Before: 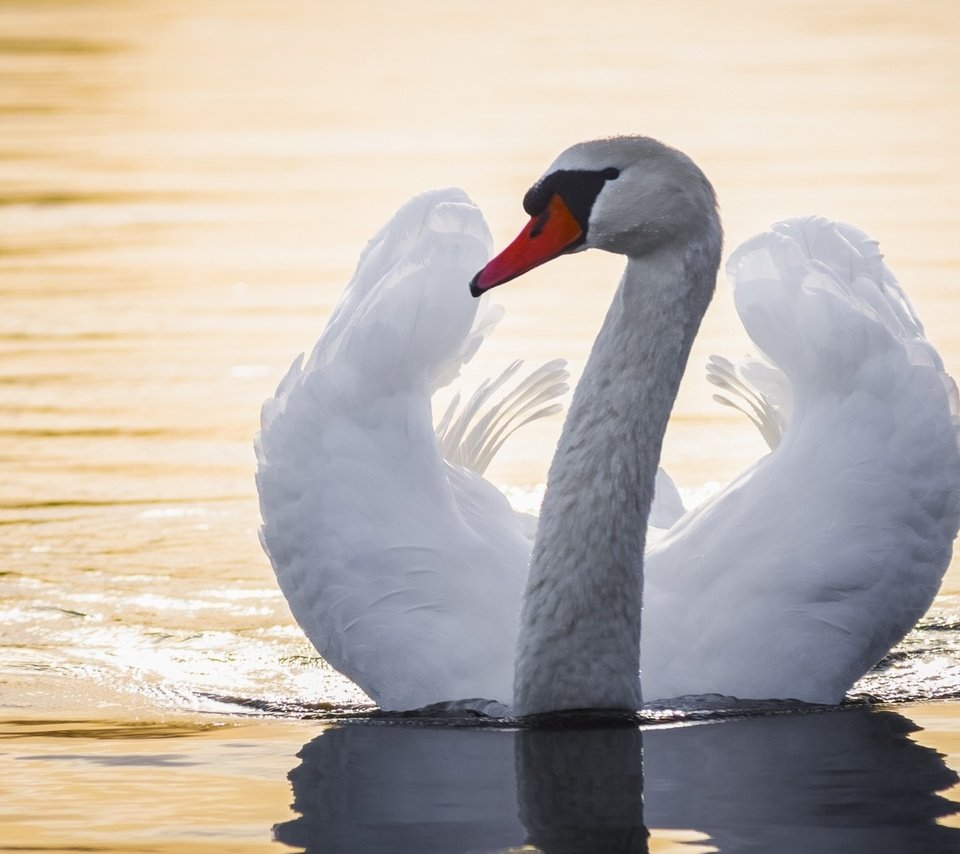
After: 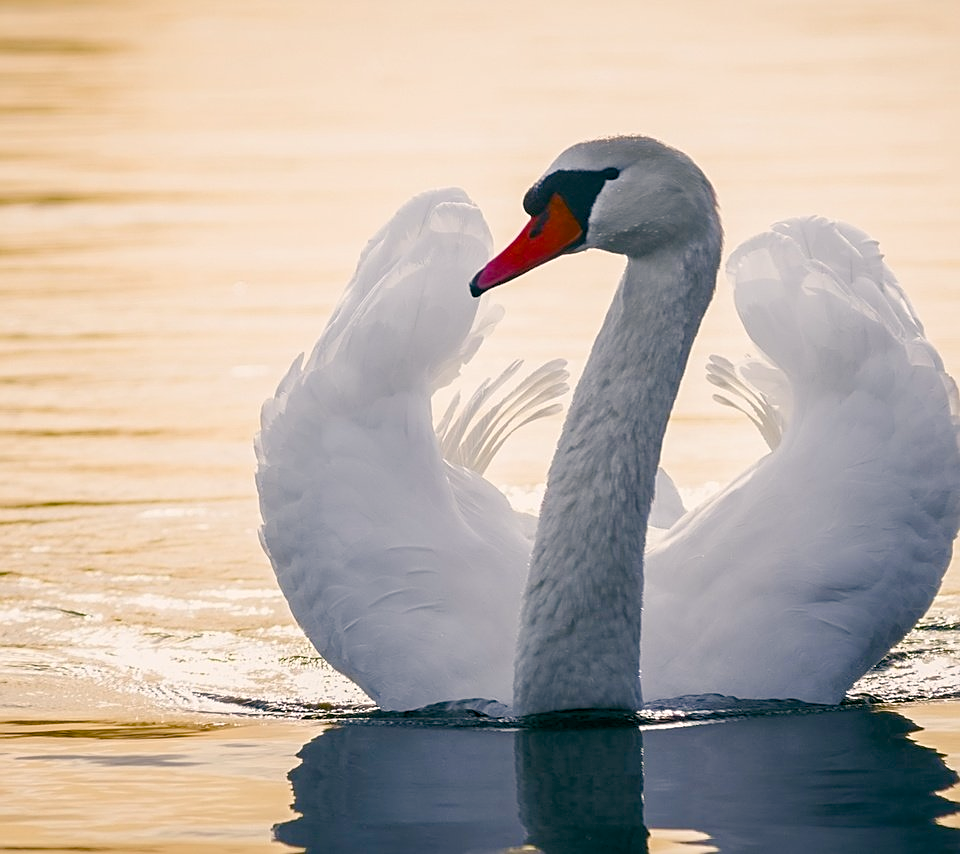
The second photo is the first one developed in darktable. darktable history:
color balance rgb: shadows lift › chroma 2.052%, shadows lift › hue 249.62°, highlights gain › chroma 3.004%, highlights gain › hue 60.26°, global offset › luminance -0.311%, global offset › chroma 0.111%, global offset › hue 167.8°, perceptual saturation grading › global saturation 20%, perceptual saturation grading › highlights -49.133%, perceptual saturation grading › shadows 26.006%, perceptual brilliance grading › global brilliance 2.027%, perceptual brilliance grading › highlights -3.984%, global vibrance 20%
sharpen: on, module defaults
